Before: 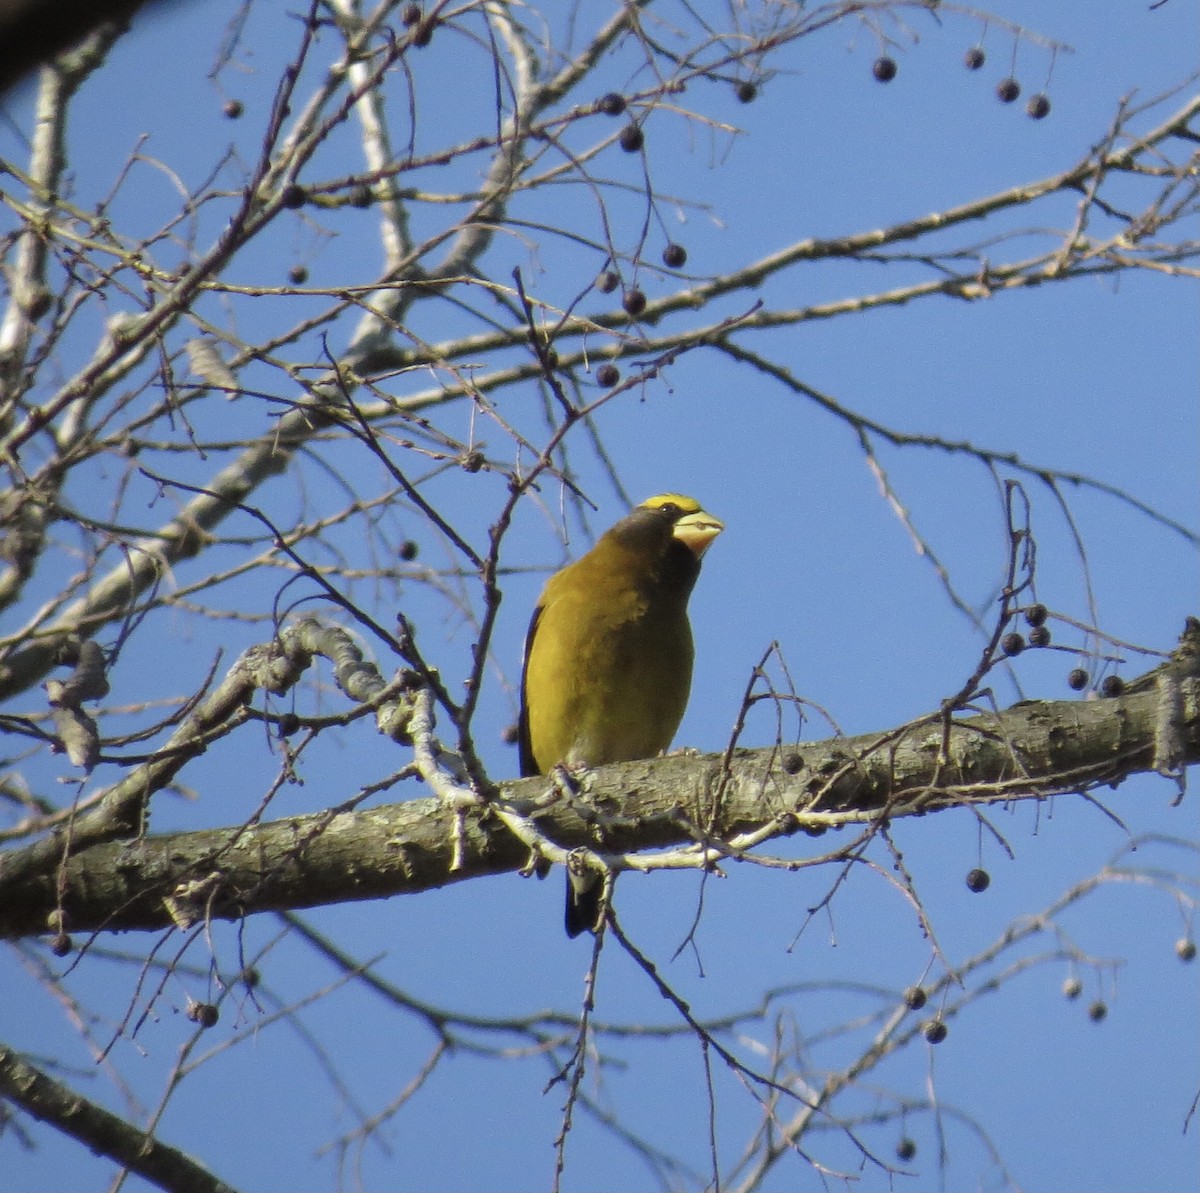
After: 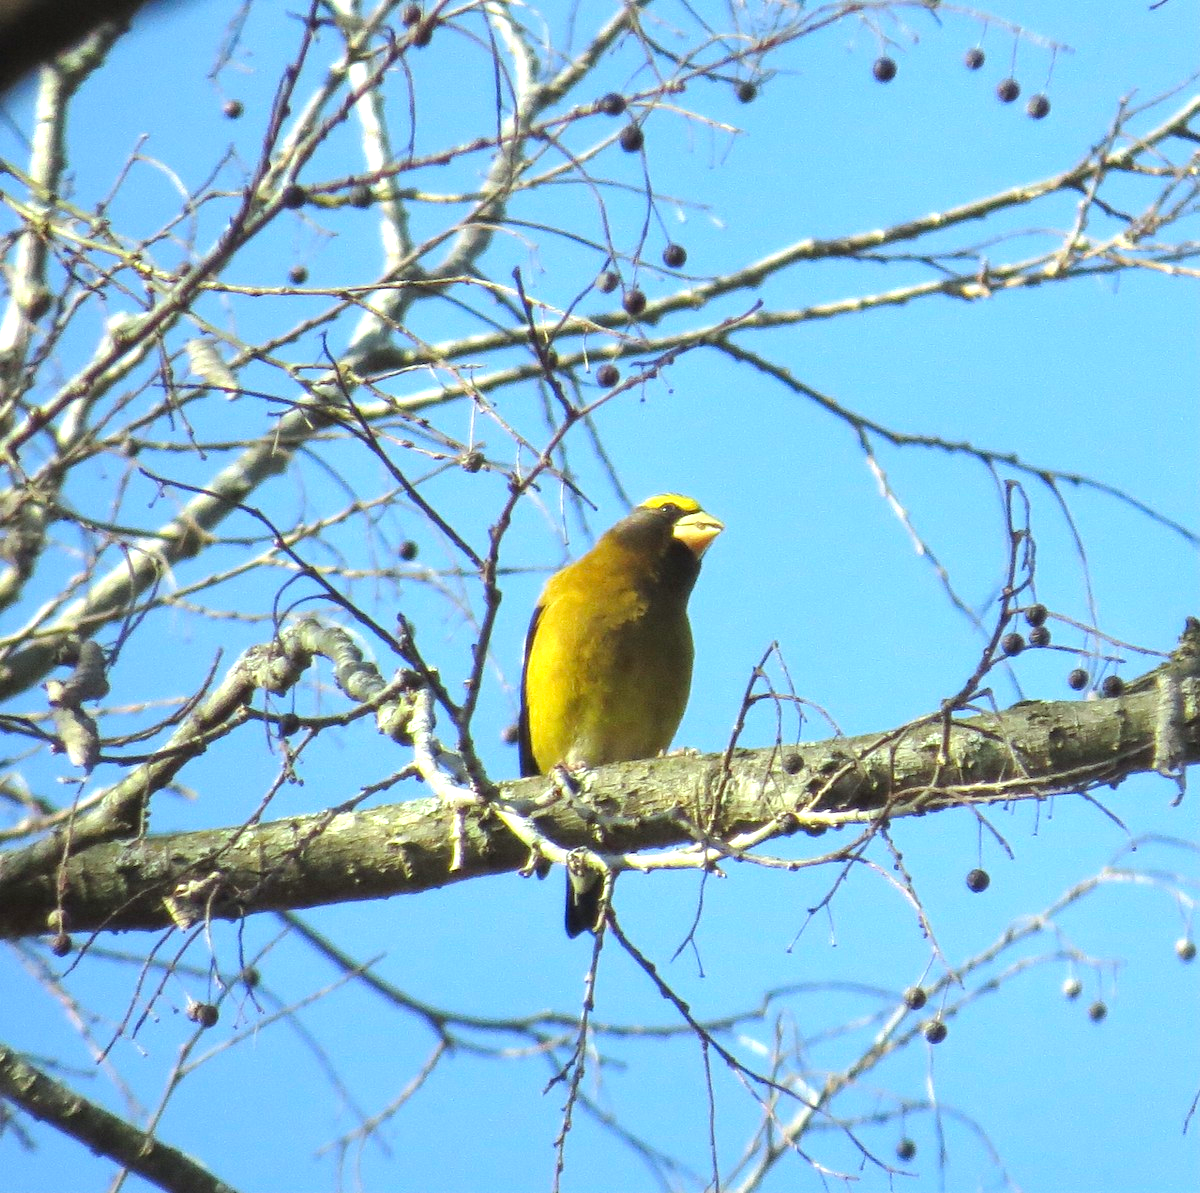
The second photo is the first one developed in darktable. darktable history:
color correction: highlights a* -6.81, highlights b* 0.582
exposure: black level correction 0, exposure 1.107 EV, compensate exposure bias true, compensate highlight preservation false
